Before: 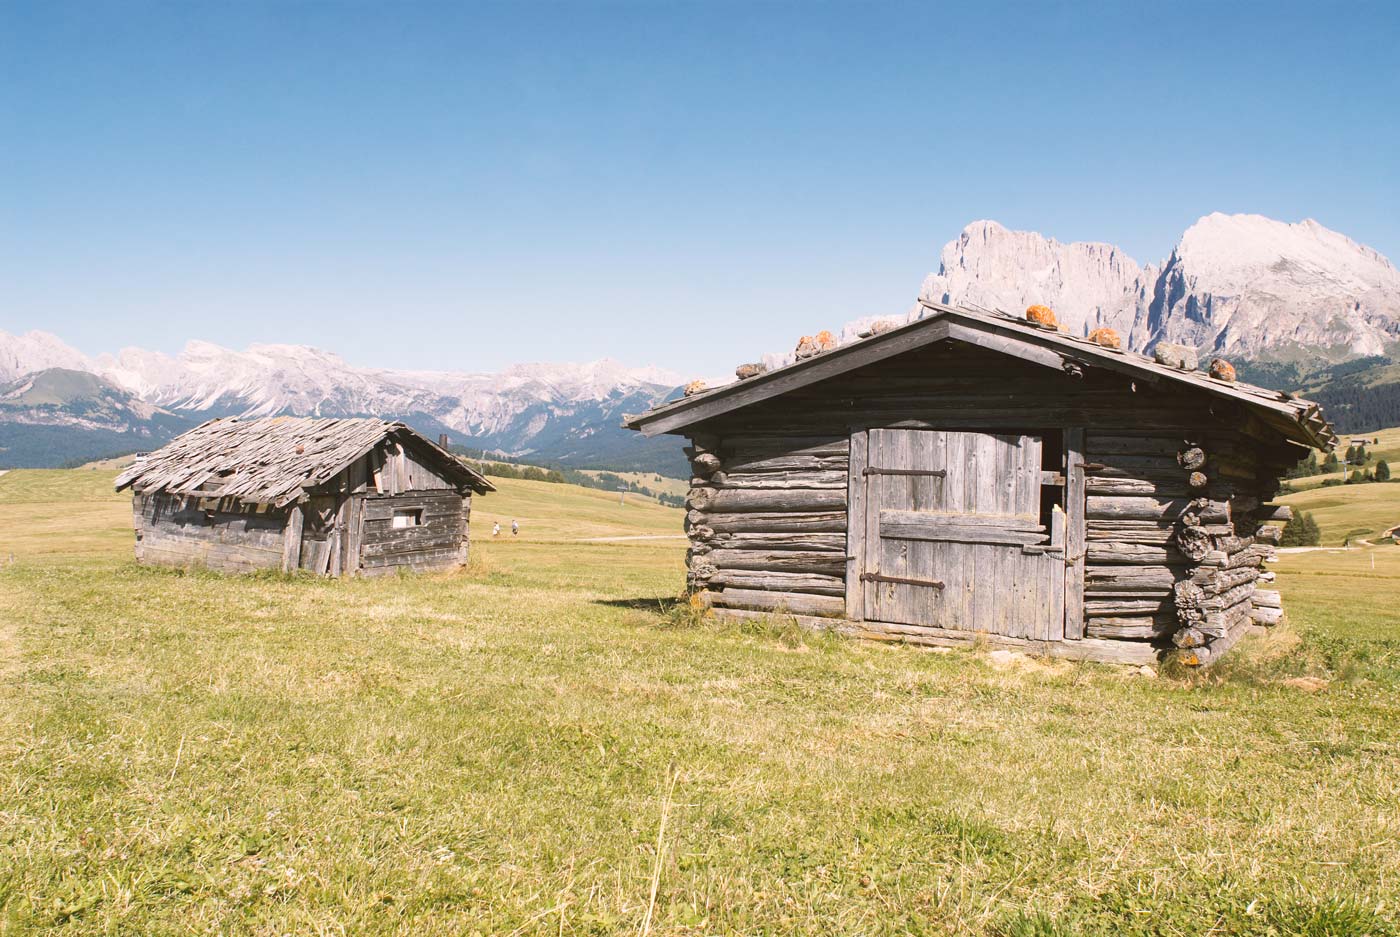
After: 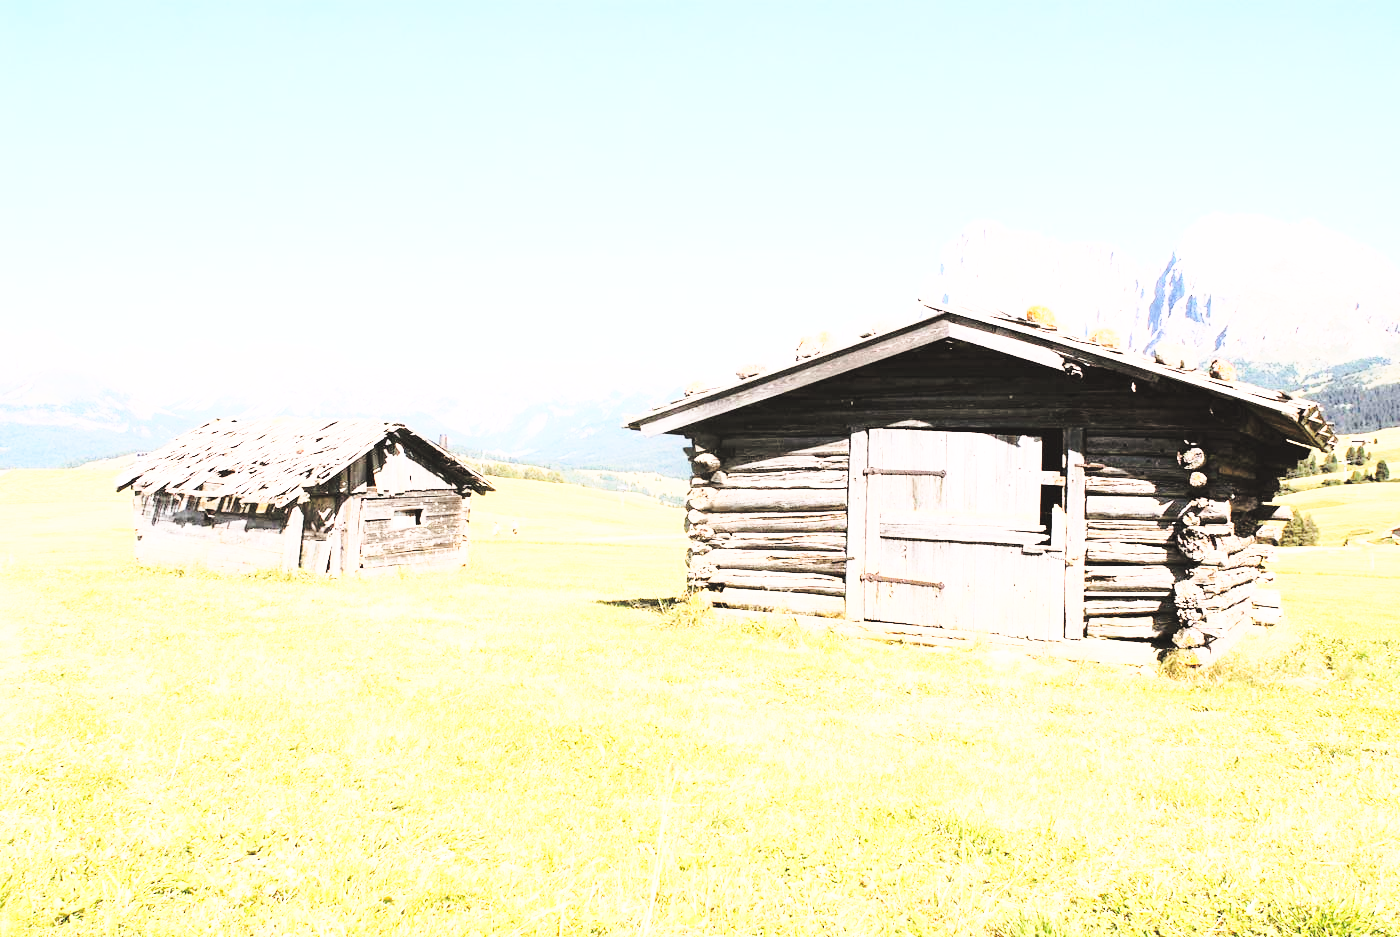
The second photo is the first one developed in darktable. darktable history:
base curve: curves: ch0 [(0, 0) (0.028, 0.03) (0.121, 0.232) (0.46, 0.748) (0.859, 0.968) (1, 1)], preserve colors none
contrast brightness saturation: brightness 0.28
rgb curve: curves: ch0 [(0, 0) (0.21, 0.15) (0.24, 0.21) (0.5, 0.75) (0.75, 0.96) (0.89, 0.99) (1, 1)]; ch1 [(0, 0.02) (0.21, 0.13) (0.25, 0.2) (0.5, 0.67) (0.75, 0.9) (0.89, 0.97) (1, 1)]; ch2 [(0, 0.02) (0.21, 0.13) (0.25, 0.2) (0.5, 0.67) (0.75, 0.9) (0.89, 0.97) (1, 1)], compensate middle gray true
